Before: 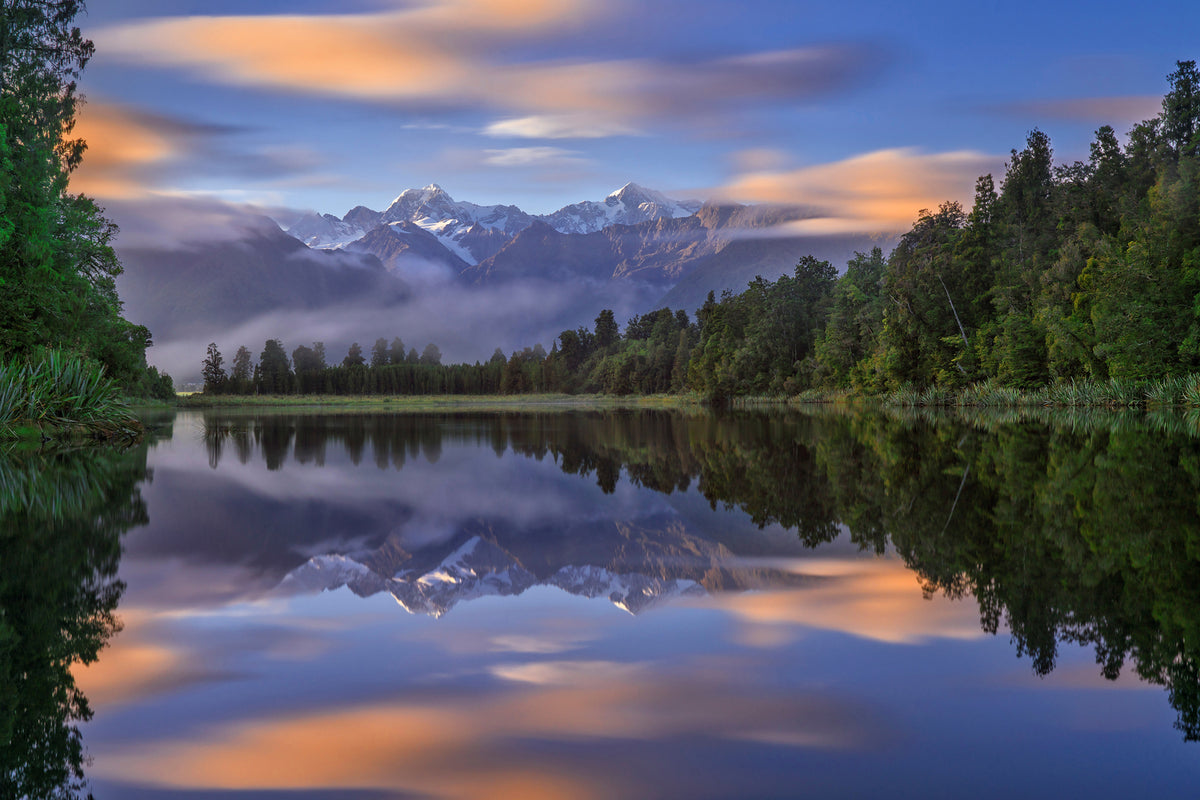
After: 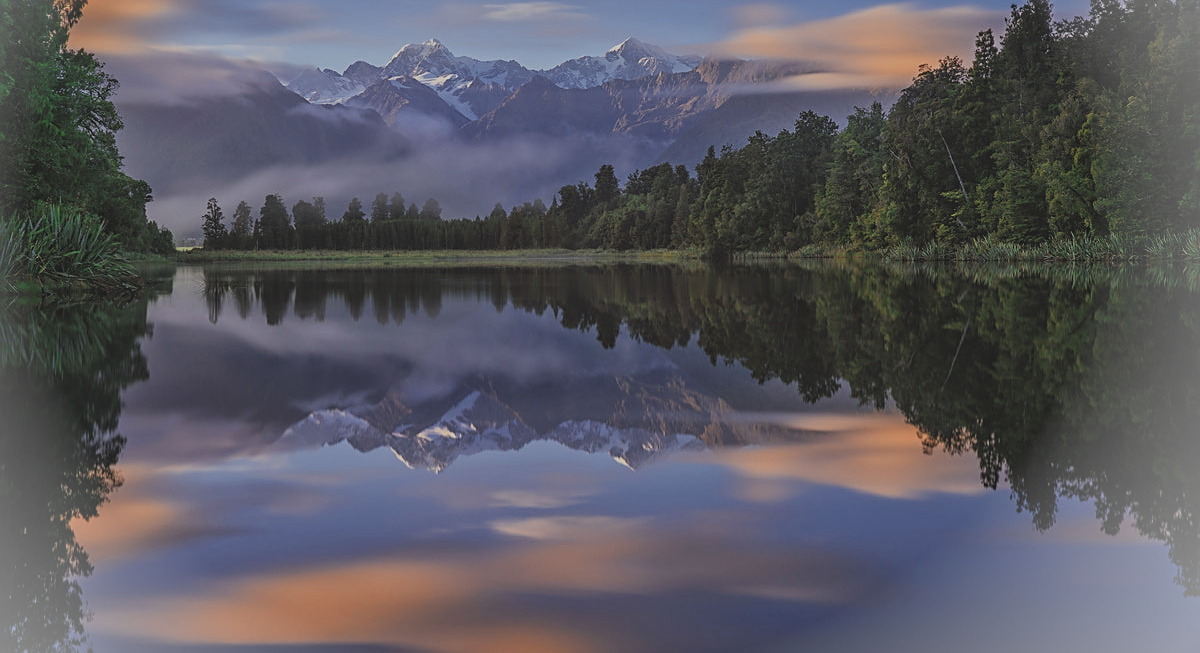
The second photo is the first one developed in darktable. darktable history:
filmic rgb: black relative exposure -7.65 EV, white relative exposure 4.56 EV, hardness 3.61
crop and rotate: top 18.351%
vignetting: fall-off start 88.9%, fall-off radius 44.18%, brightness 0.285, saturation -0.002, center (-0.064, -0.314), width/height ratio 1.157
exposure: black level correction -0.034, exposure -0.498 EV, compensate highlight preservation false
contrast brightness saturation: contrast 0.005, saturation -0.062
sharpen: on, module defaults
